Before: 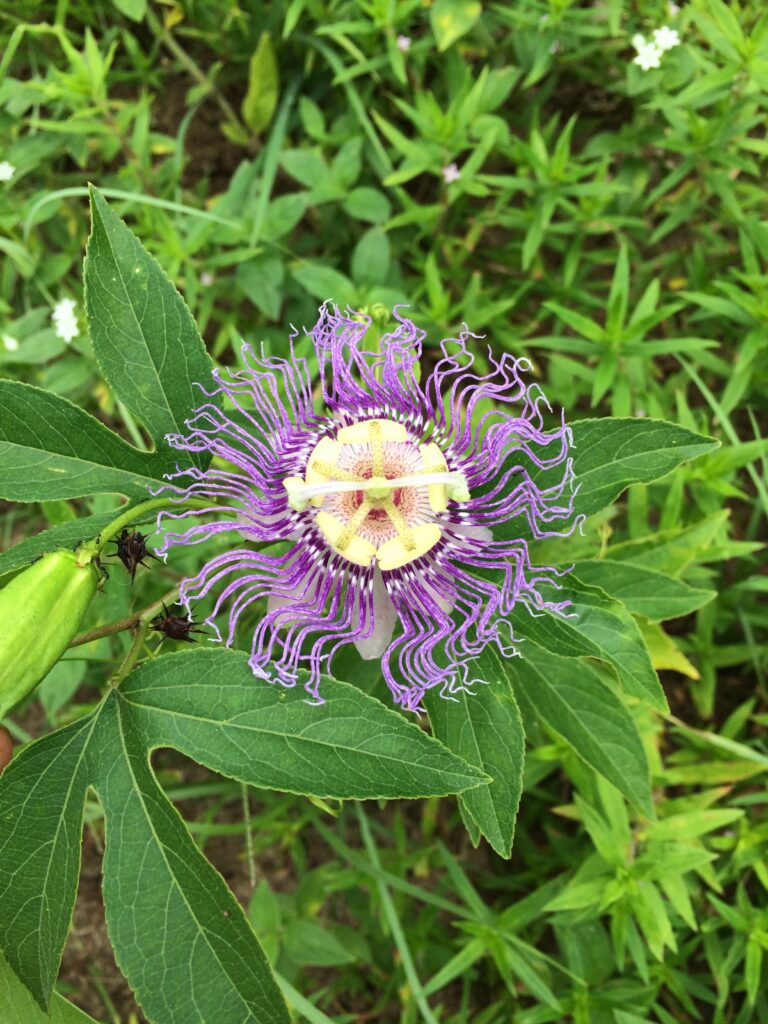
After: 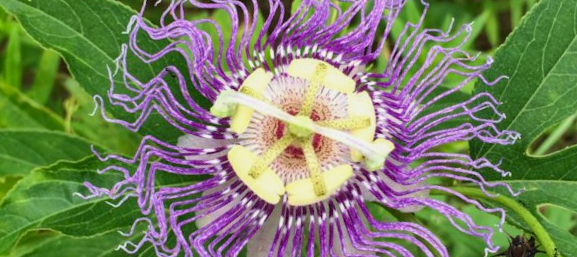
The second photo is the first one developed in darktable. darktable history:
crop and rotate: angle 16.12°, top 30.835%, bottom 35.653%
shadows and highlights: radius 123.98, shadows 100, white point adjustment -3, highlights -100, highlights color adjustment 89.84%, soften with gaussian
local contrast: detail 110%
